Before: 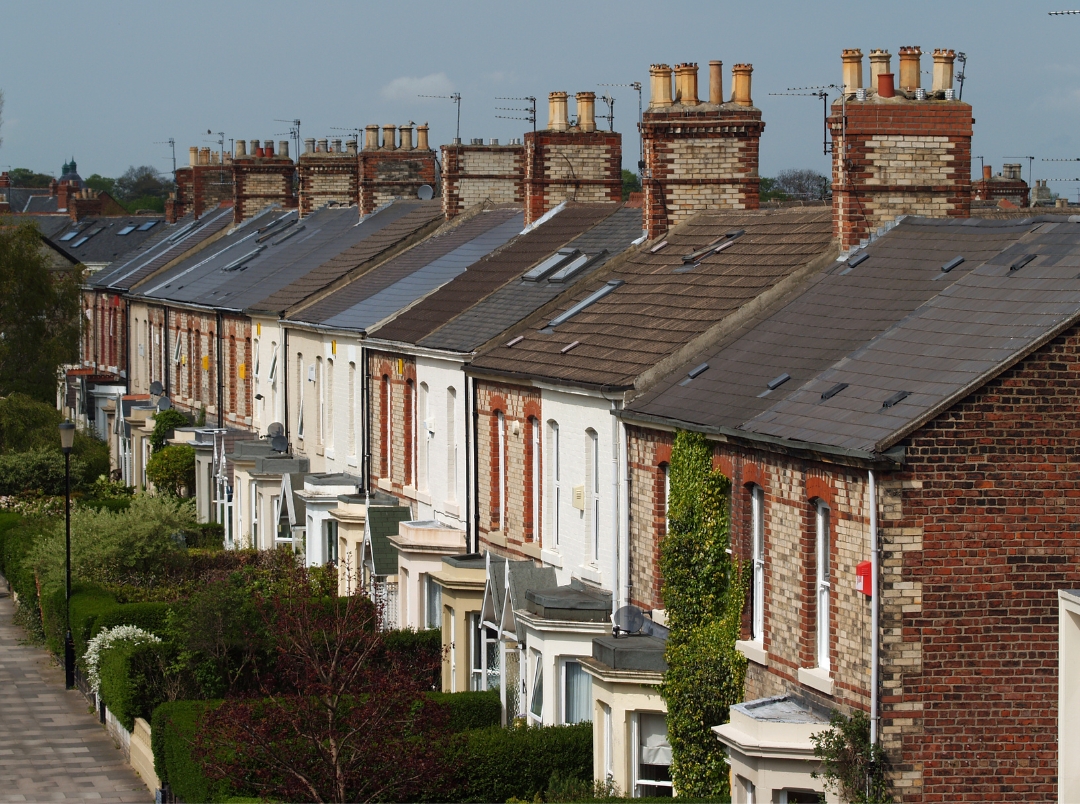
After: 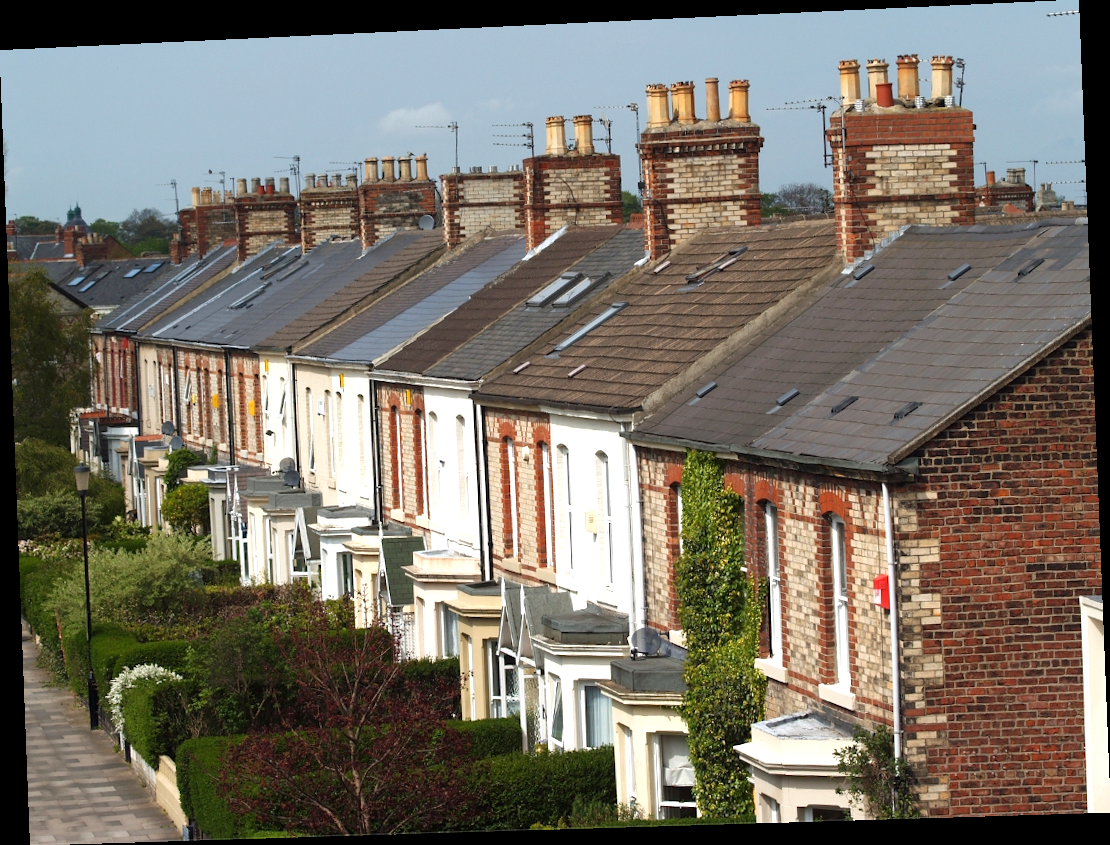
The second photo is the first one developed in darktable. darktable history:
rotate and perspective: rotation -2.22°, lens shift (horizontal) -0.022, automatic cropping off
exposure: exposure 0.6 EV, compensate highlight preservation false
